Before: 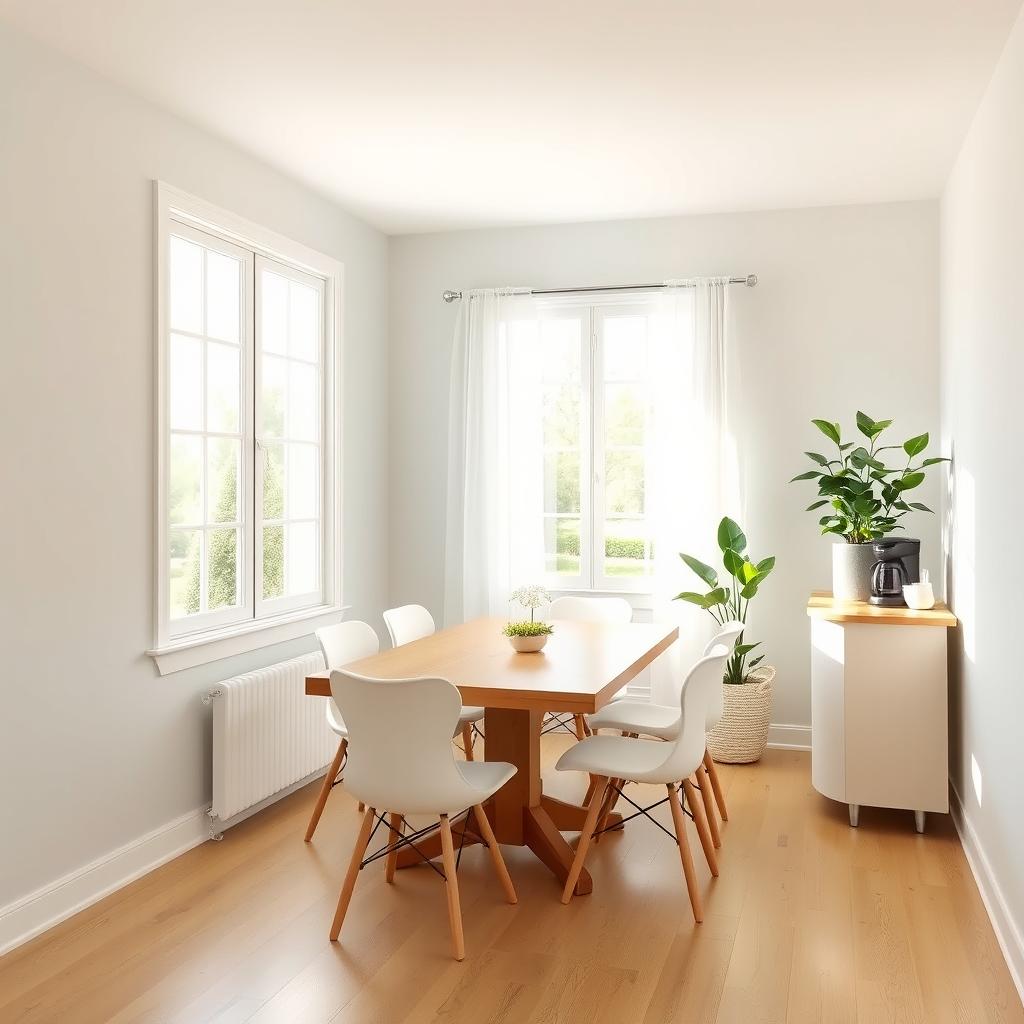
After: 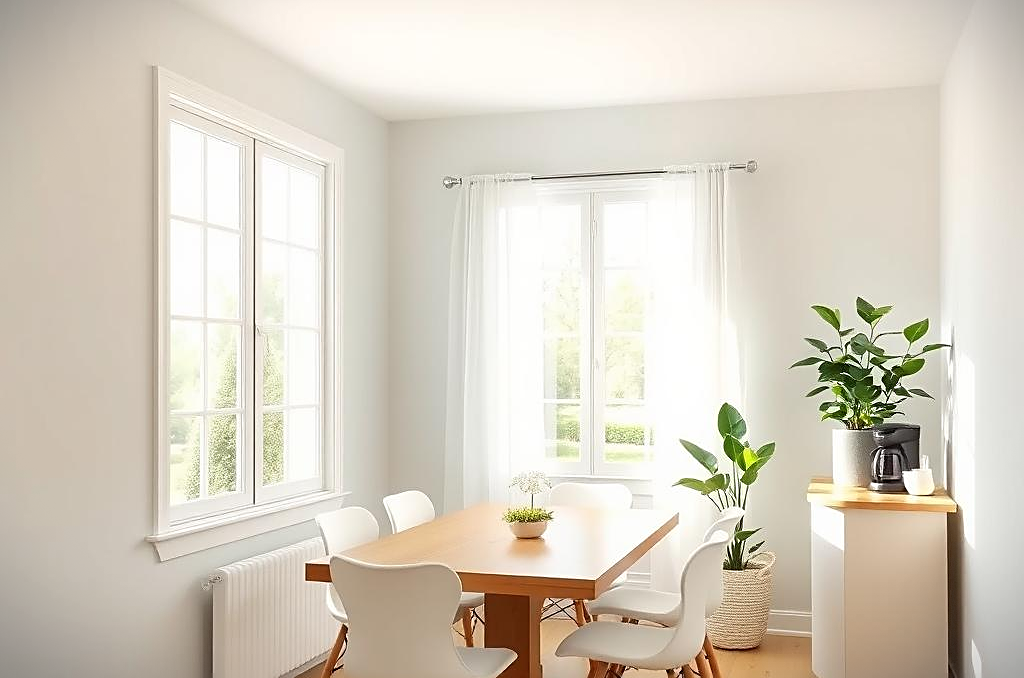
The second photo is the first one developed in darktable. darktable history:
sharpen: on, module defaults
crop: top 11.179%, bottom 22.534%
vignetting: fall-off start 99.88%, width/height ratio 1.311, dithering 8-bit output
exposure: compensate highlight preservation false
